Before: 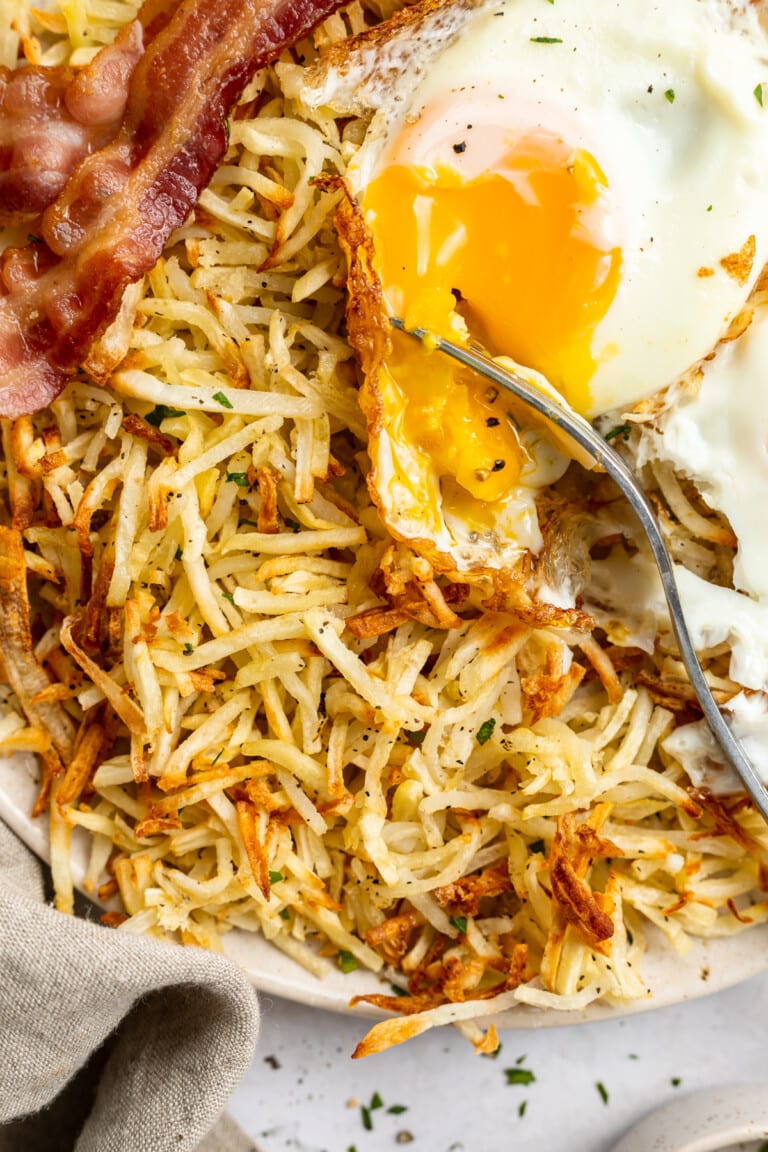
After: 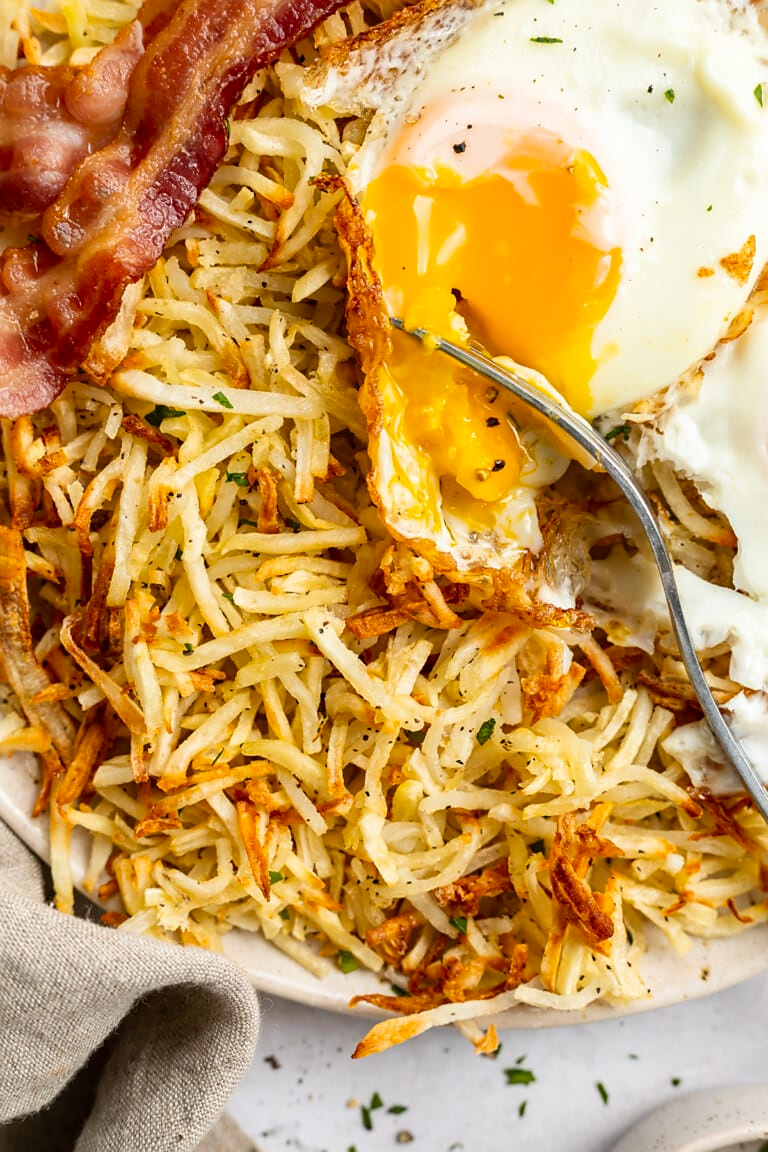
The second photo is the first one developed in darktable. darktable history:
sharpen: radius 1.458, amount 0.398, threshold 1.271
contrast brightness saturation: contrast 0.04, saturation 0.07
